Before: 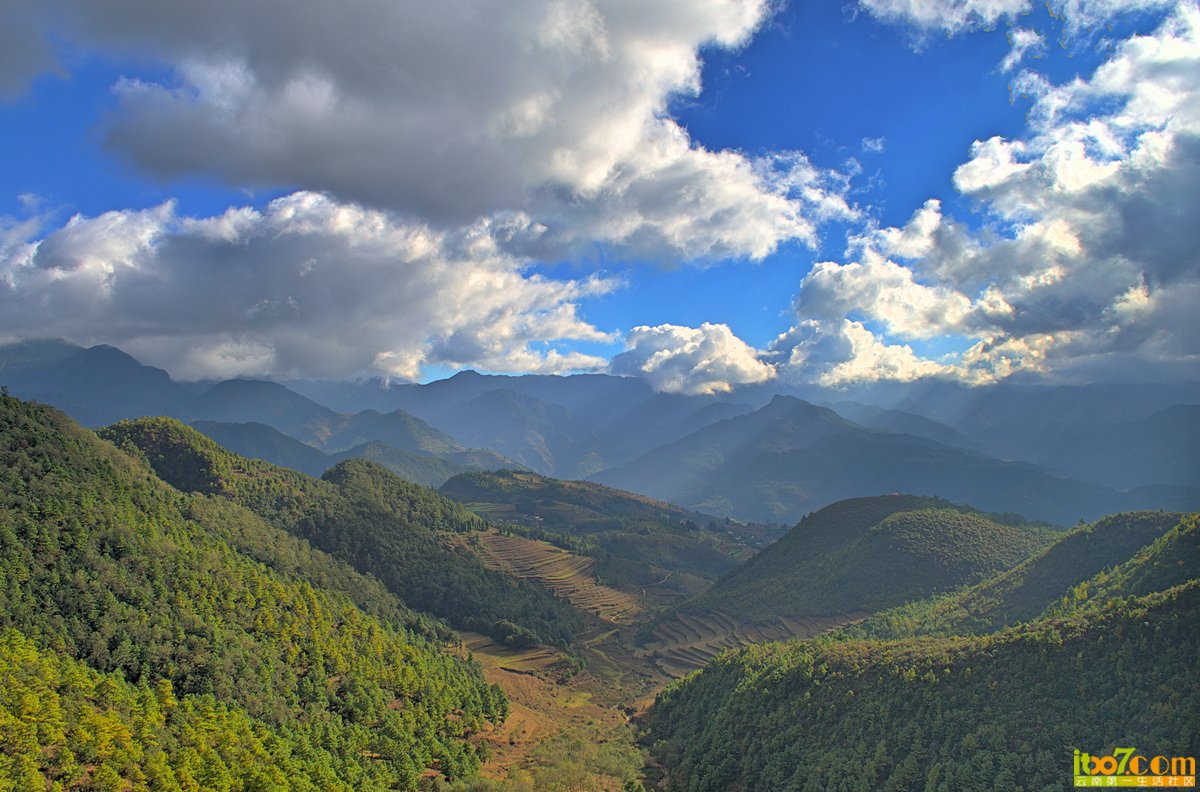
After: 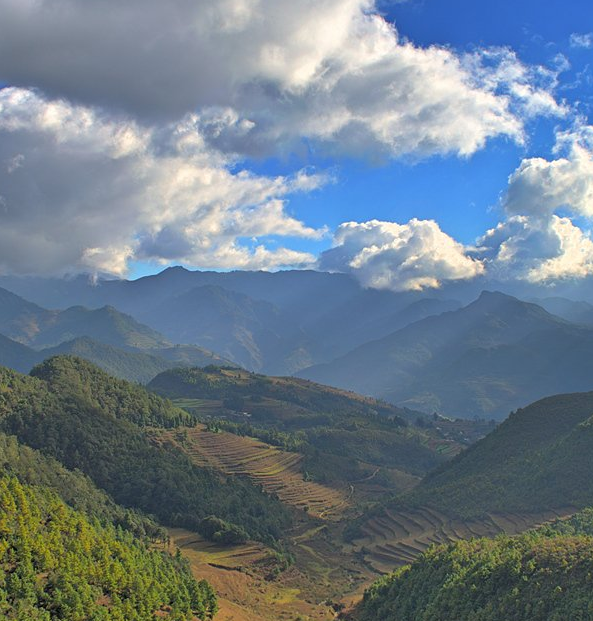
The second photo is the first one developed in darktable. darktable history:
crop and rotate: angle 0.02°, left 24.353%, top 13.219%, right 26.156%, bottom 8.224%
